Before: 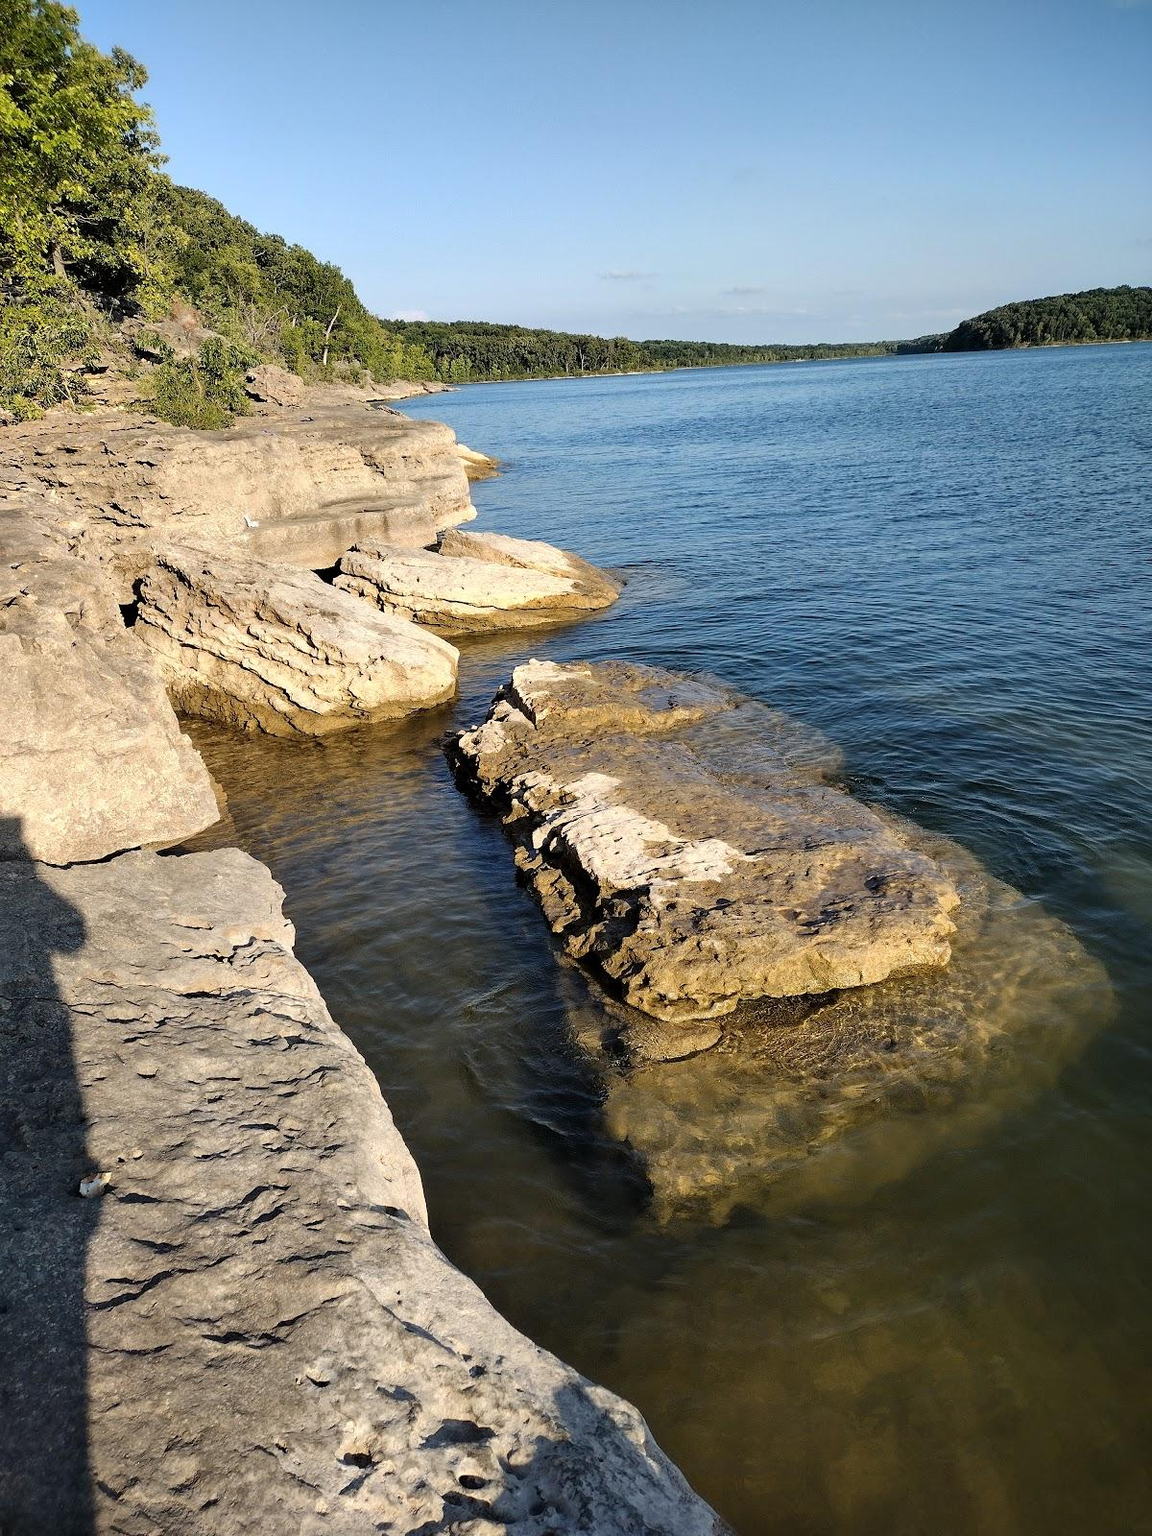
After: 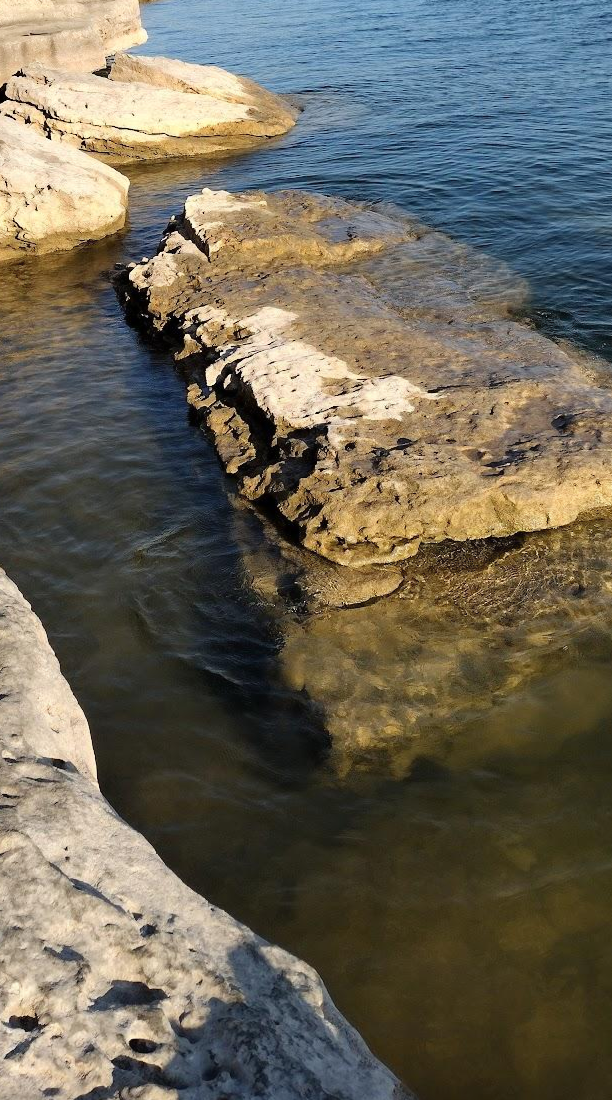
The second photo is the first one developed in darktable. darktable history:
shadows and highlights: shadows -25.28, highlights 50.67, soften with gaussian
contrast equalizer: octaves 7, y [[0.5 ×4, 0.467, 0.376], [0.5 ×6], [0.5 ×6], [0 ×6], [0 ×6]]
crop and rotate: left 29.085%, top 31.248%, right 19.848%
